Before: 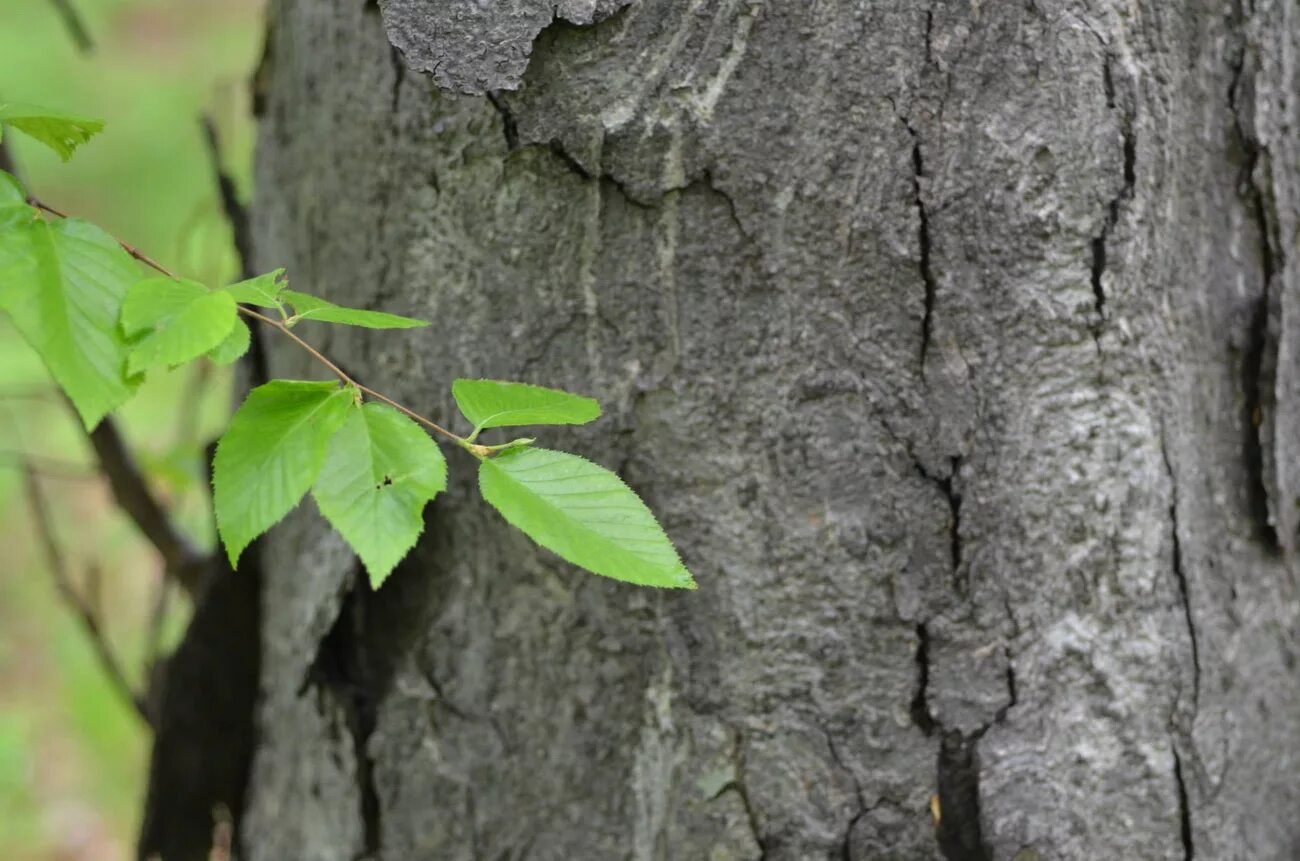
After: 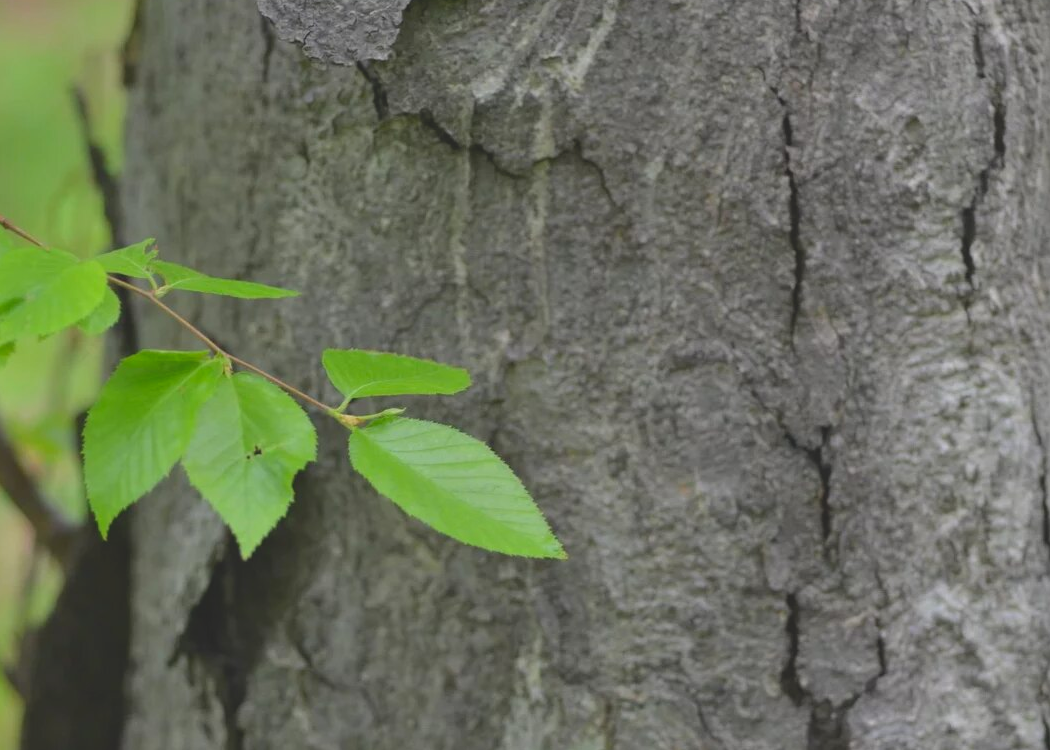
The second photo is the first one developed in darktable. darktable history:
contrast brightness saturation: contrast -0.291
color balance rgb: shadows lift › luminance -20.314%, perceptual saturation grading › global saturation -0.114%, perceptual brilliance grading › global brilliance 2.806%, perceptual brilliance grading › highlights -2.653%, perceptual brilliance grading › shadows 2.947%
tone equalizer: on, module defaults
crop: left 10.002%, top 3.511%, right 9.157%, bottom 9.337%
